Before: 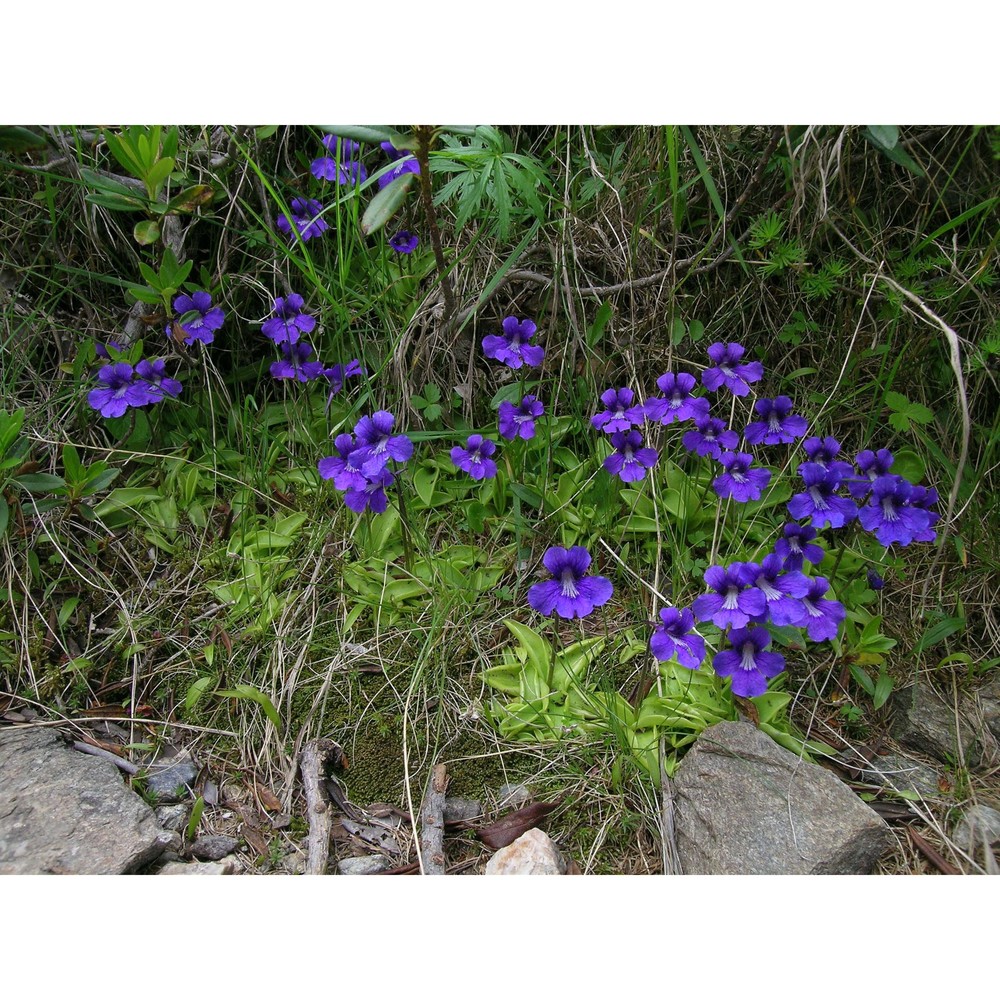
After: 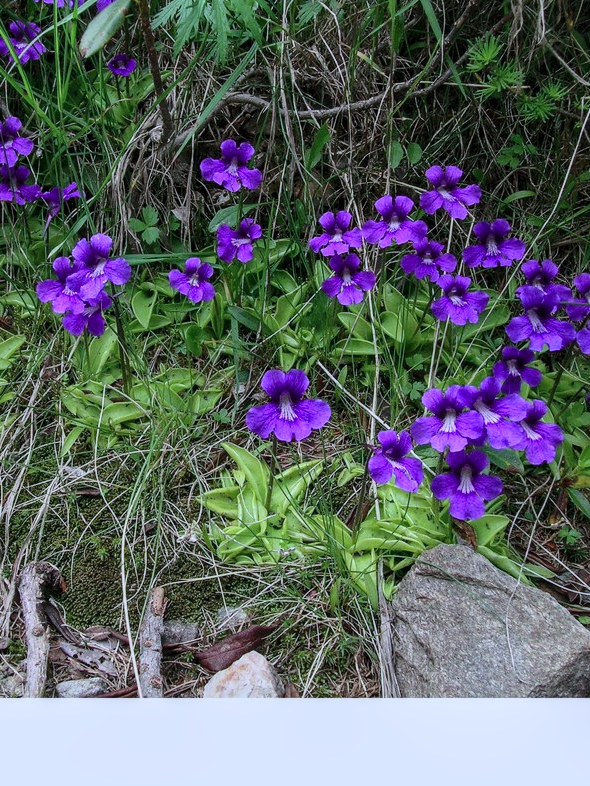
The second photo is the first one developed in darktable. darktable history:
crop and rotate: left 28.256%, top 17.734%, right 12.656%, bottom 3.573%
tone curve: curves: ch0 [(0, 0.023) (0.184, 0.168) (0.491, 0.519) (0.748, 0.765) (1, 0.919)]; ch1 [(0, 0) (0.179, 0.173) (0.322, 0.32) (0.424, 0.424) (0.496, 0.501) (0.563, 0.586) (0.761, 0.803) (1, 1)]; ch2 [(0, 0) (0.434, 0.447) (0.483, 0.487) (0.557, 0.541) (0.697, 0.68) (1, 1)], color space Lab, independent channels, preserve colors none
local contrast: detail 130%
white balance: red 0.926, green 1.003, blue 1.133
